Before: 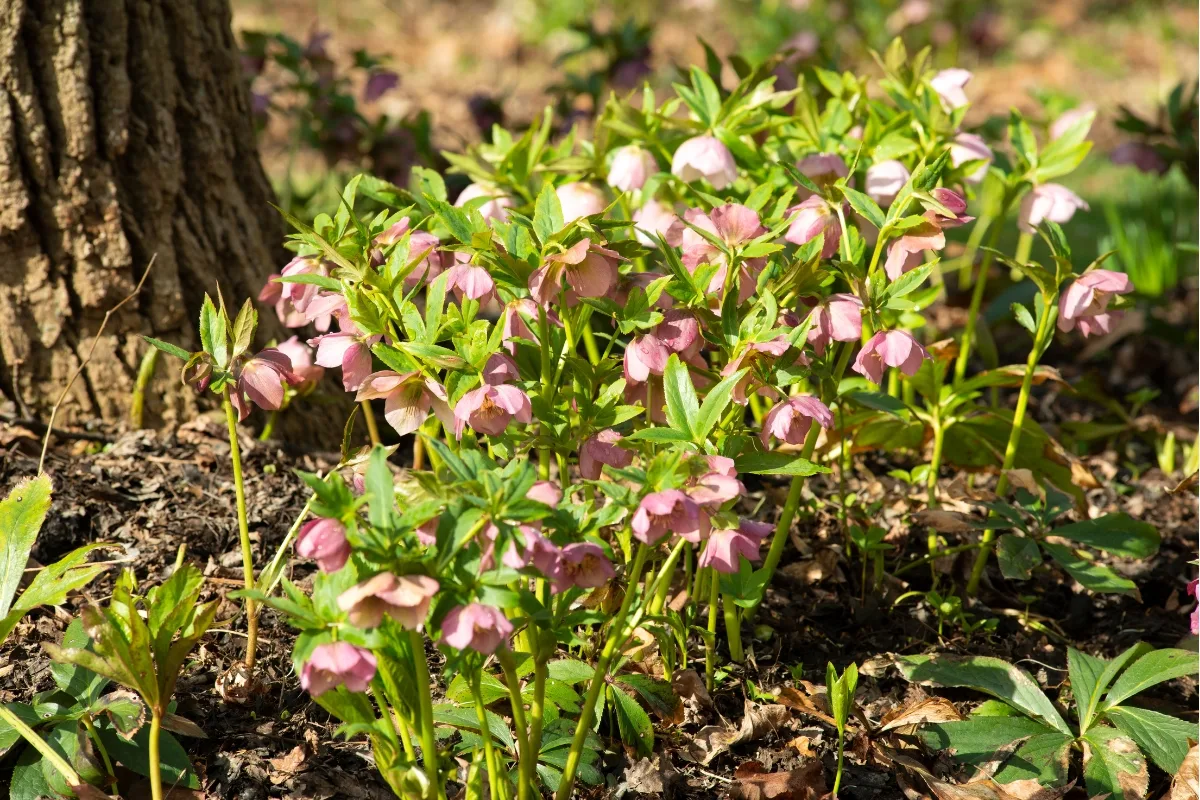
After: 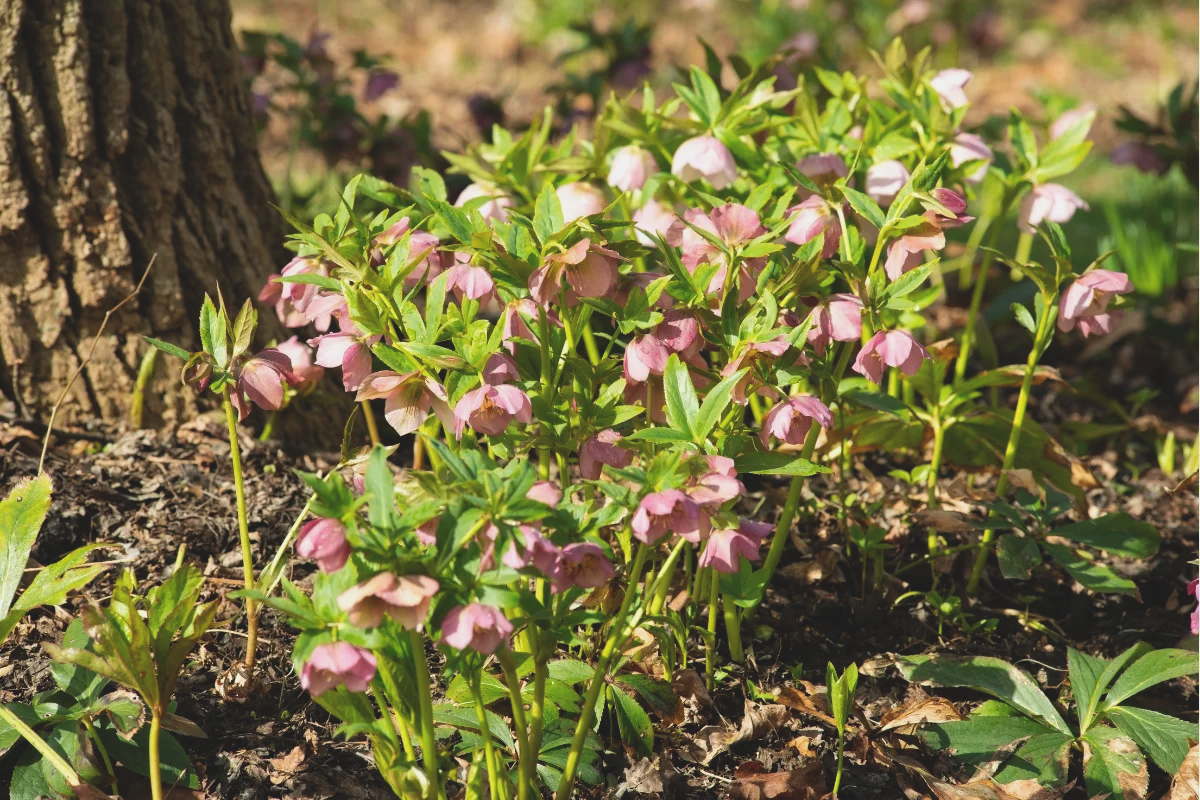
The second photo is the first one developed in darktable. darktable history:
exposure: black level correction -0.014, exposure -0.189 EV, compensate exposure bias true, compensate highlight preservation false
